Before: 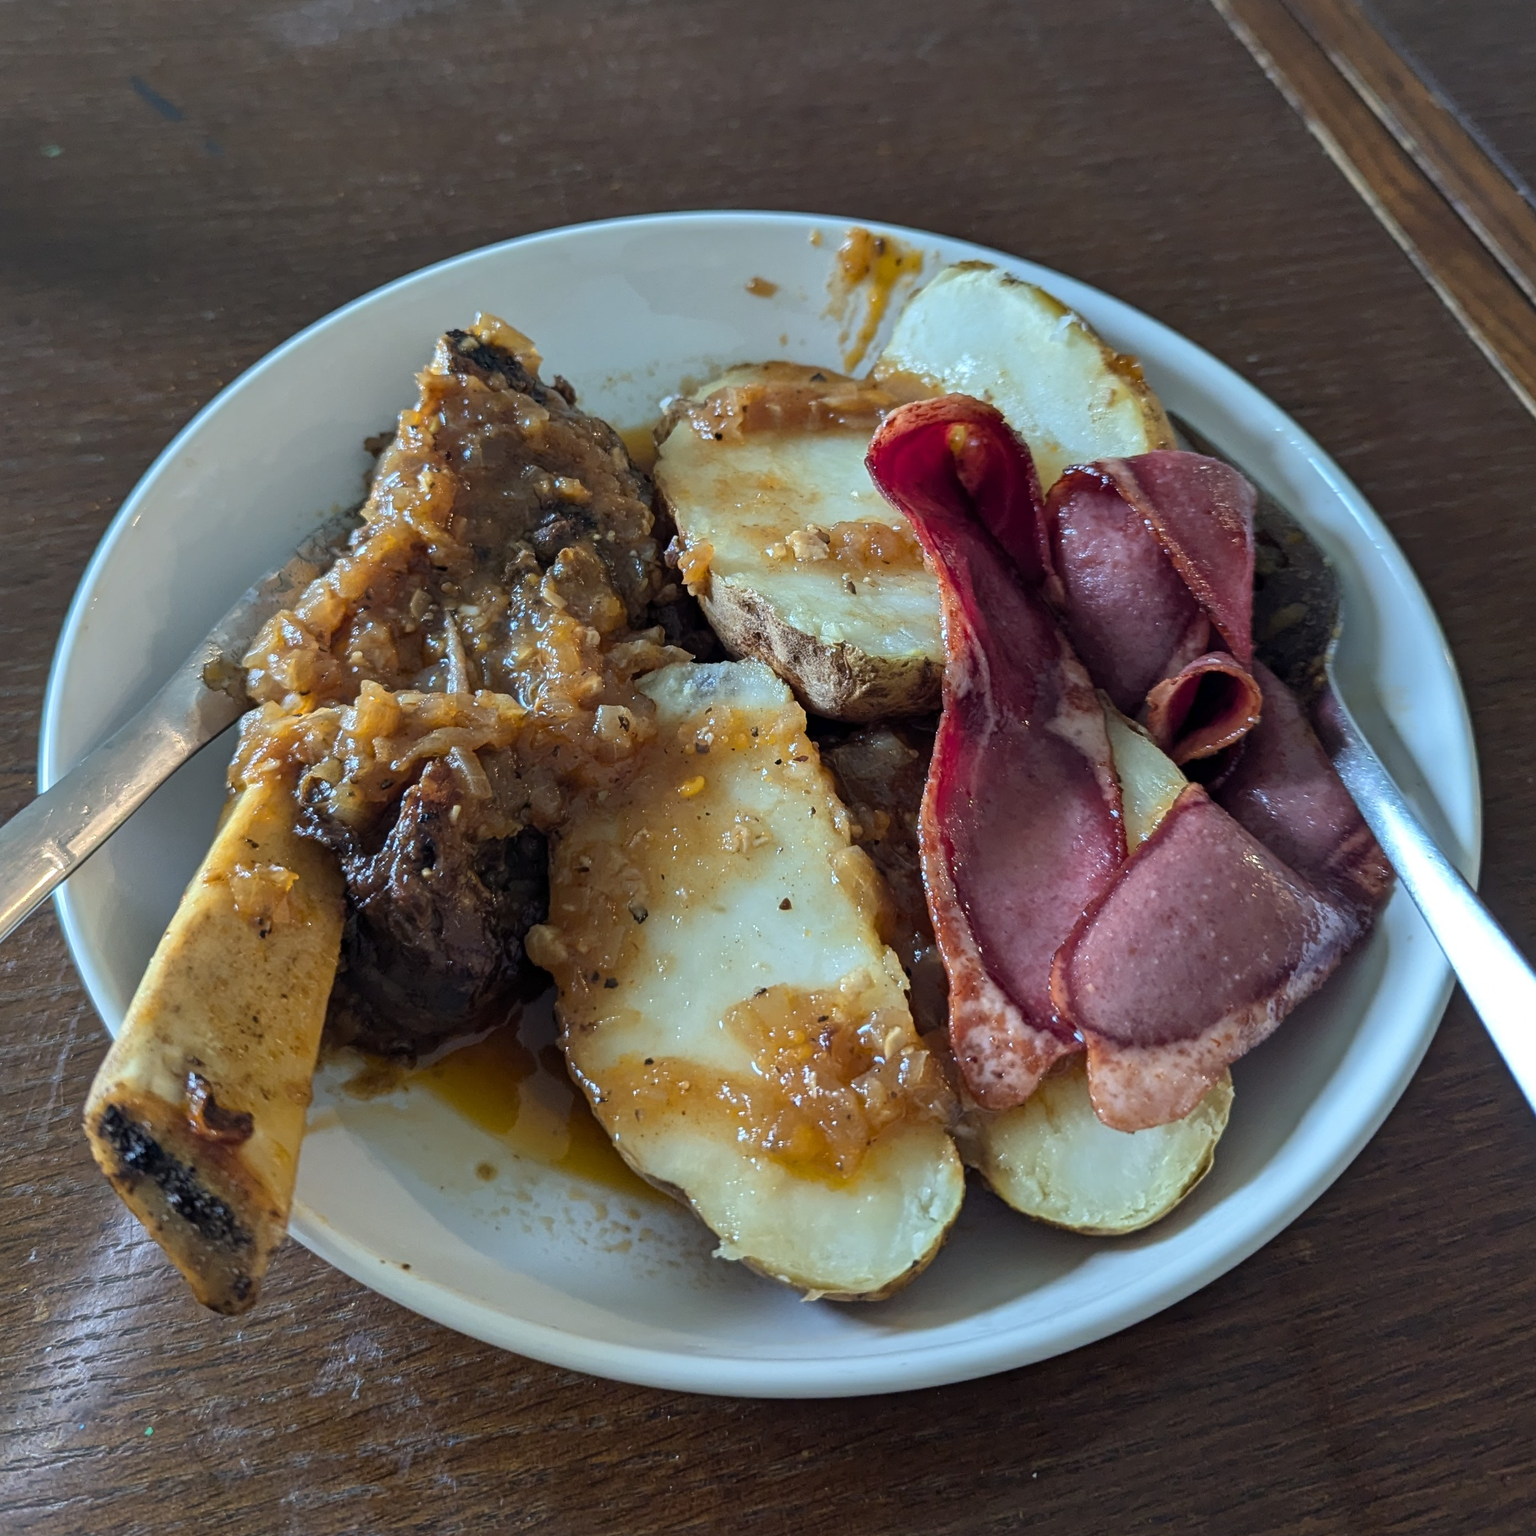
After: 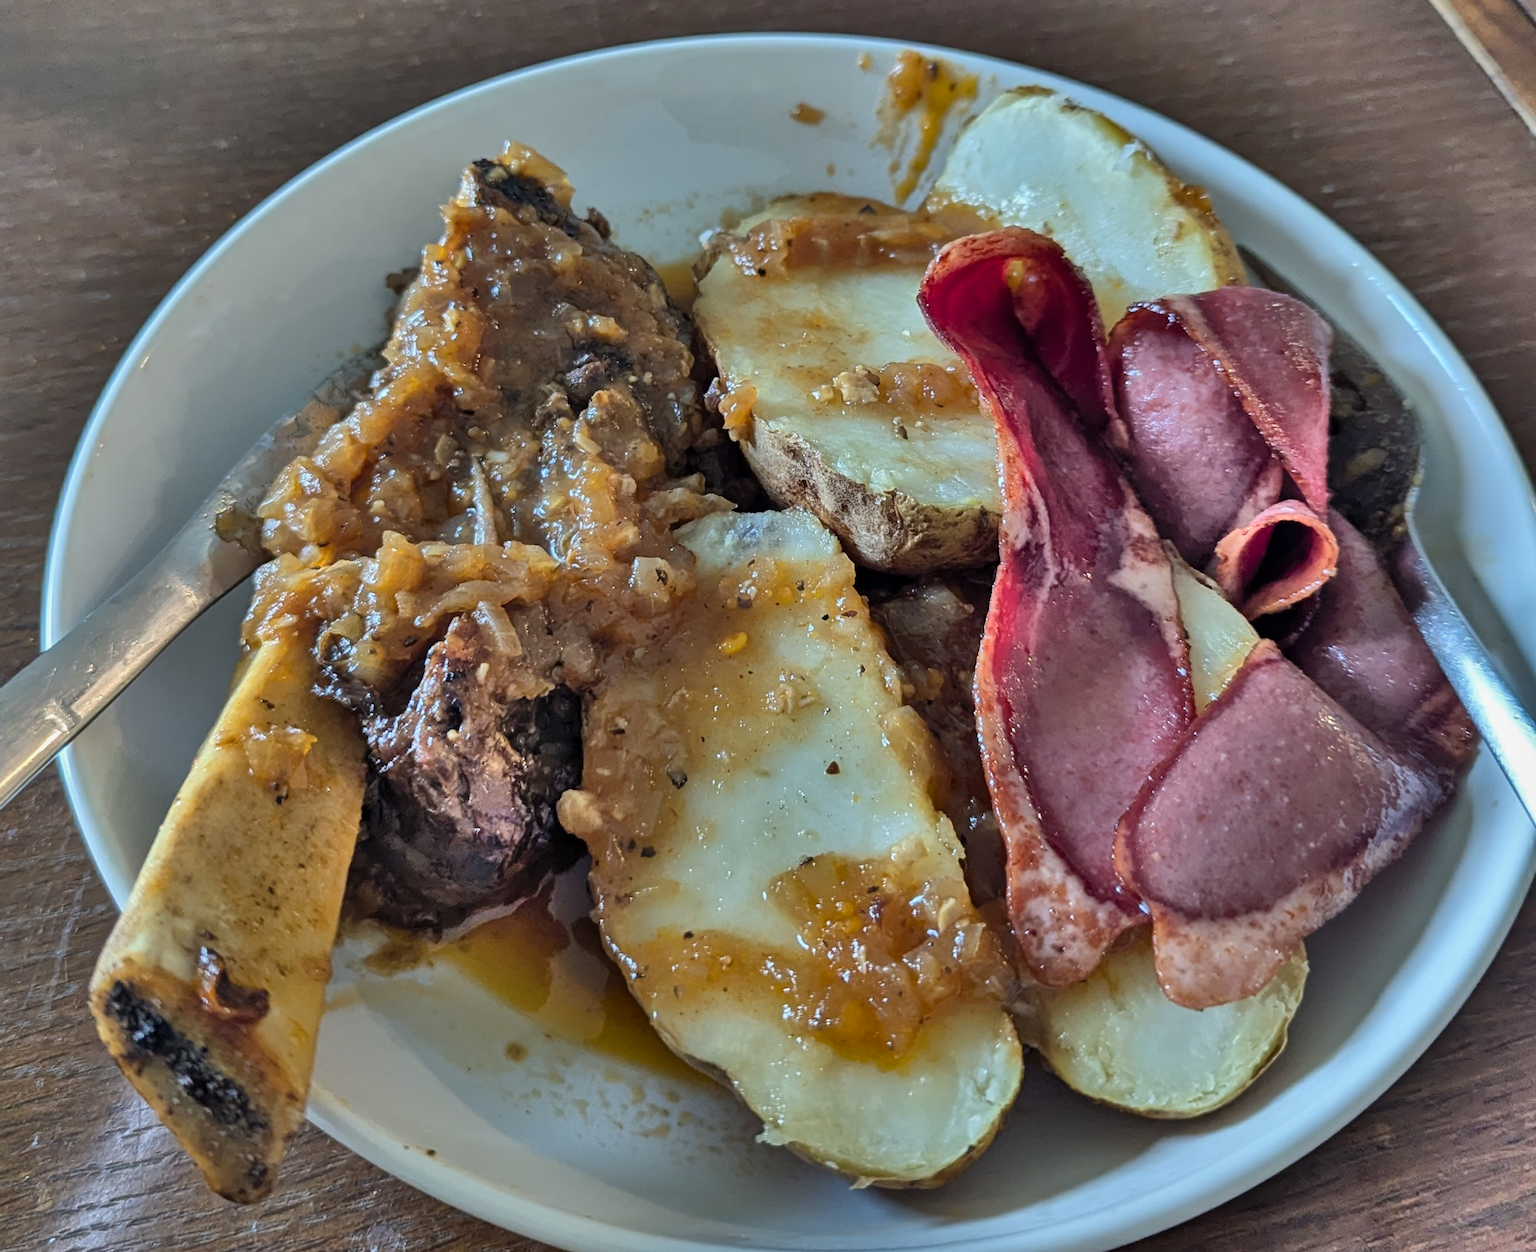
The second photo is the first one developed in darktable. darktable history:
crop and rotate: angle 0.036°, top 11.722%, right 5.606%, bottom 11.319%
shadows and highlights: radius 124.36, shadows 98.99, white point adjustment -2.91, highlights -99.18, soften with gaussian
